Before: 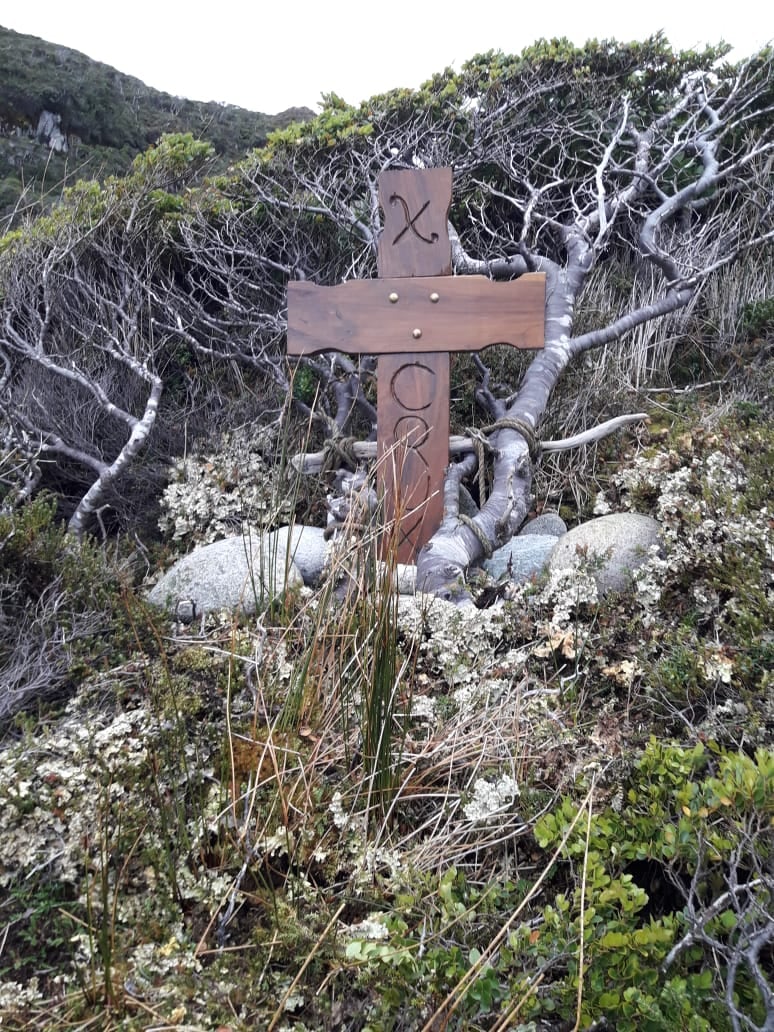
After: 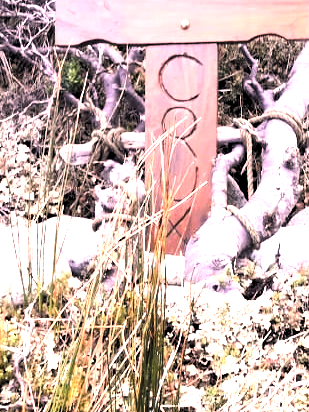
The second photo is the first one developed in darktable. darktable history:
contrast equalizer: y [[0.5 ×4, 0.483, 0.43], [0.5 ×6], [0.5 ×6], [0 ×6], [0 ×6]]
crop: left 30%, top 30%, right 30%, bottom 30%
levels: levels [0.182, 0.542, 0.902]
contrast brightness saturation: contrast 0.2, brightness 0.16, saturation 0.22
color correction: highlights a* 17.88, highlights b* 18.79
exposure: black level correction 0, exposure 1.125 EV, compensate exposure bias true, compensate highlight preservation false
white balance: red 0.974, blue 1.044
